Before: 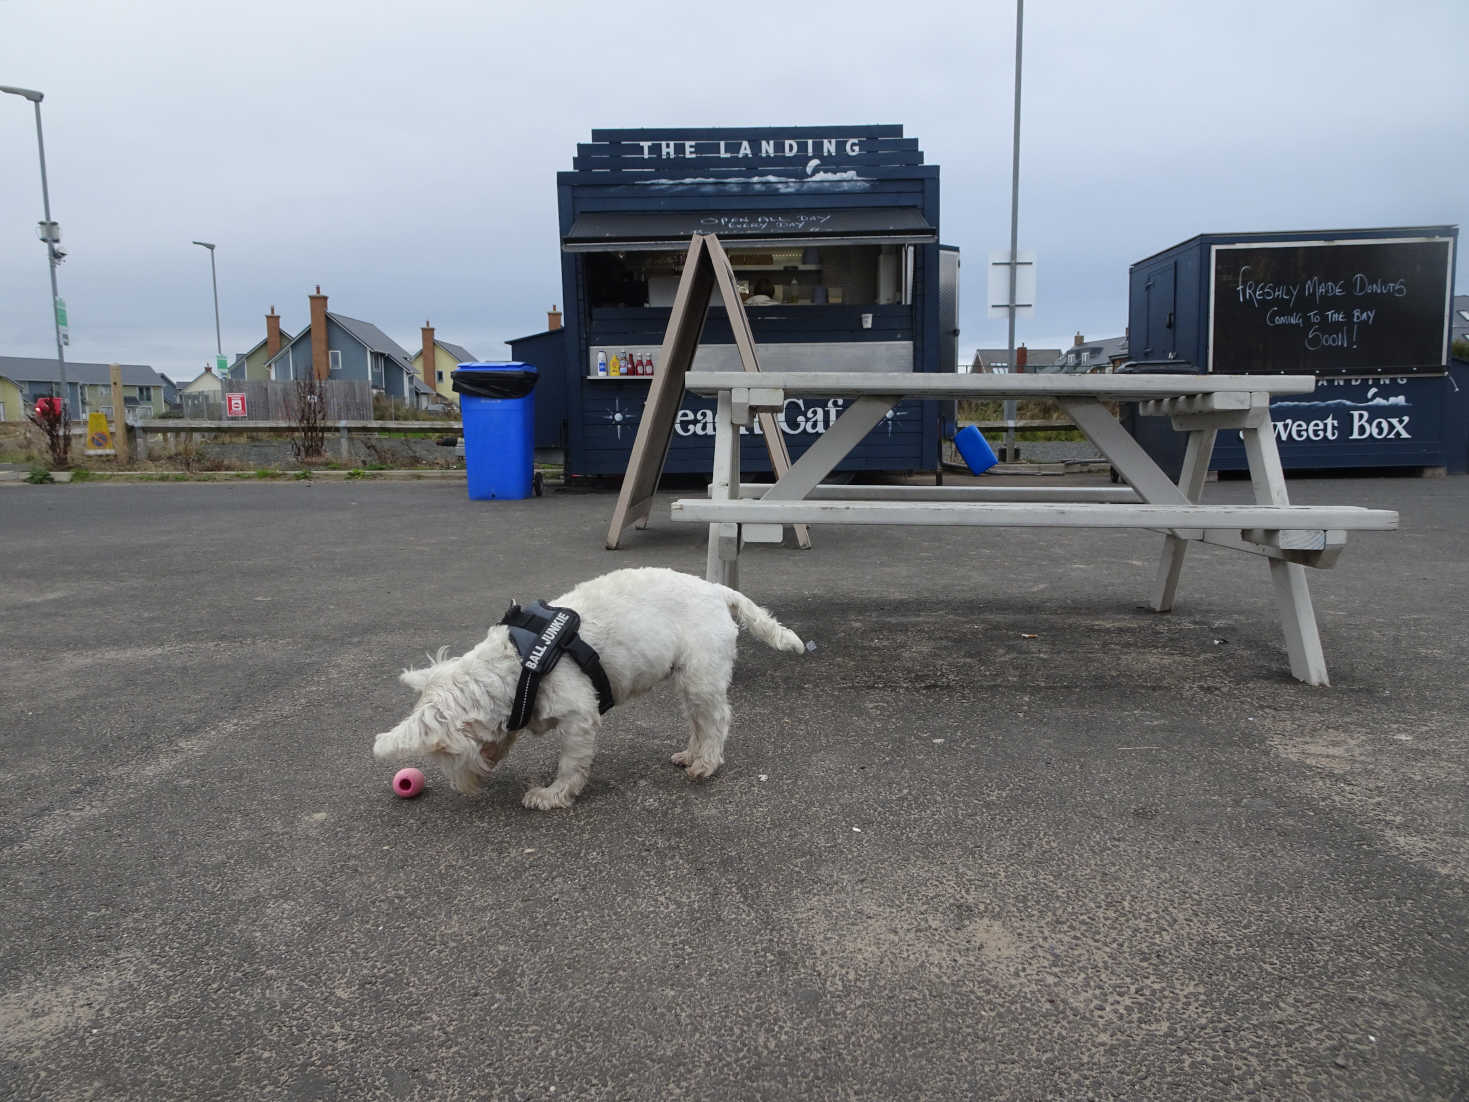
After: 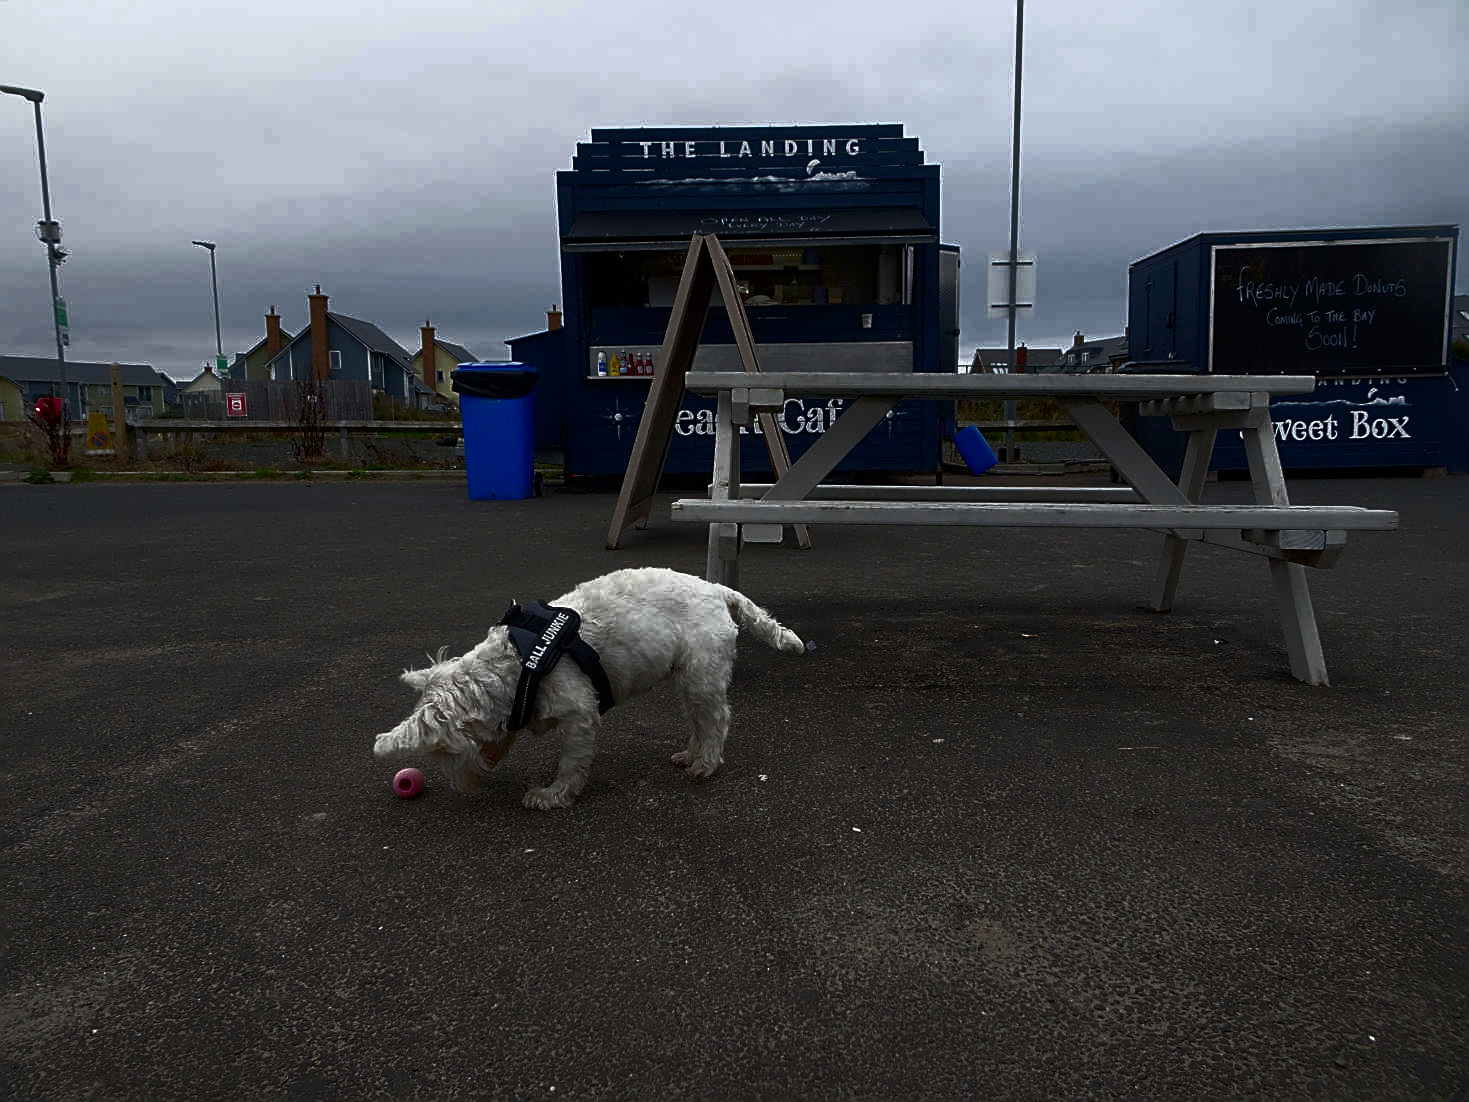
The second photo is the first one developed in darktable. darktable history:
base curve: curves: ch0 [(0, 0) (0.564, 0.291) (0.802, 0.731) (1, 1)]
contrast brightness saturation: contrast 0.2, brightness -0.112, saturation 0.101
sharpen: on, module defaults
exposure: compensate highlight preservation false
